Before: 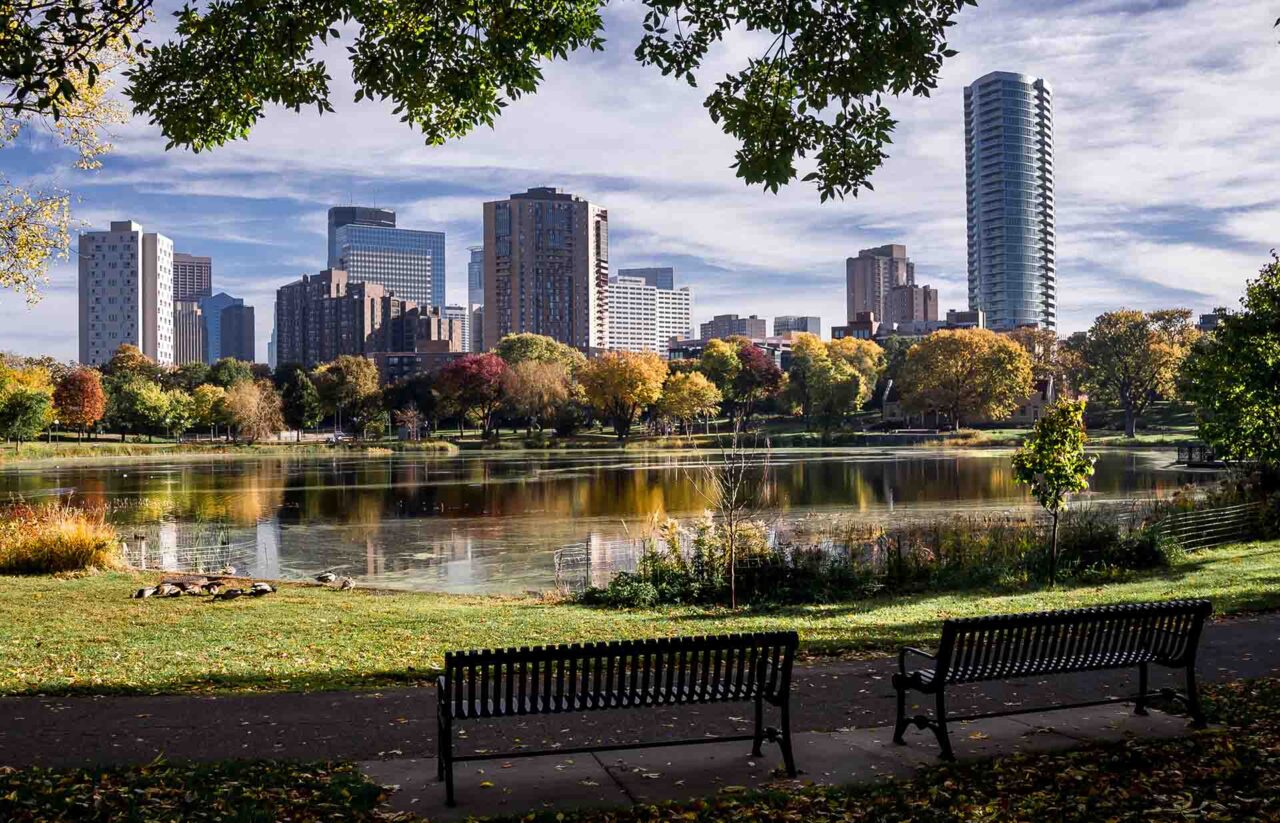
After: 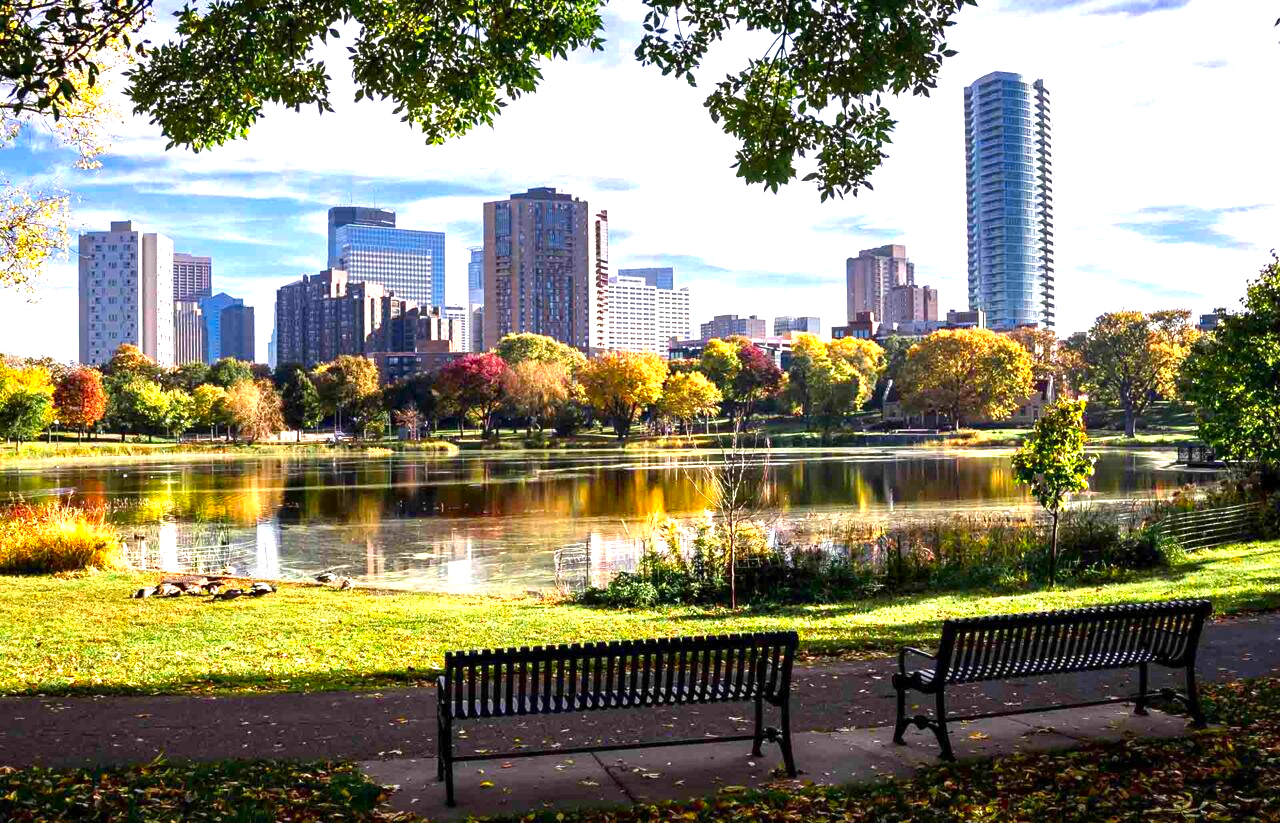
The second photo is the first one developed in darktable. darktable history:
contrast brightness saturation: brightness -0.03, saturation 0.345
exposure: exposure 1.211 EV, compensate exposure bias true, compensate highlight preservation false
